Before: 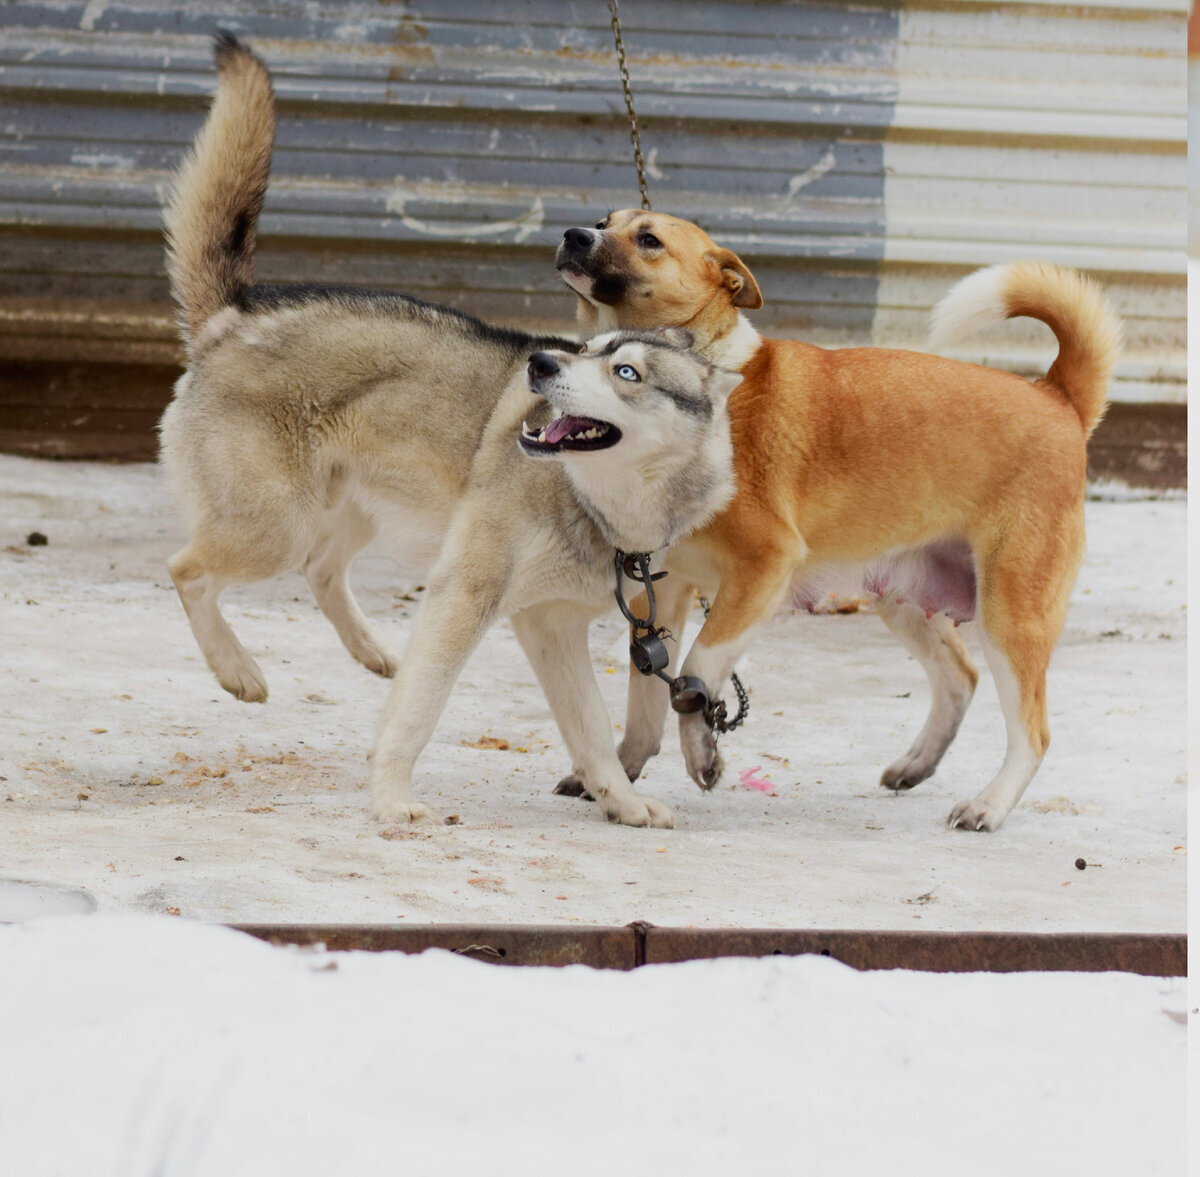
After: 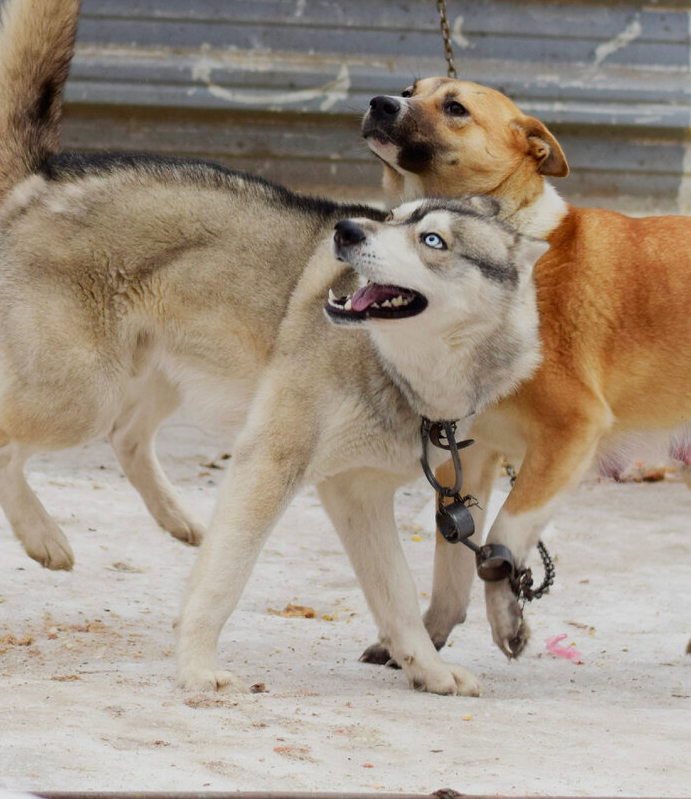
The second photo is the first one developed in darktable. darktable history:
crop: left 16.242%, top 11.287%, right 26.146%, bottom 20.805%
